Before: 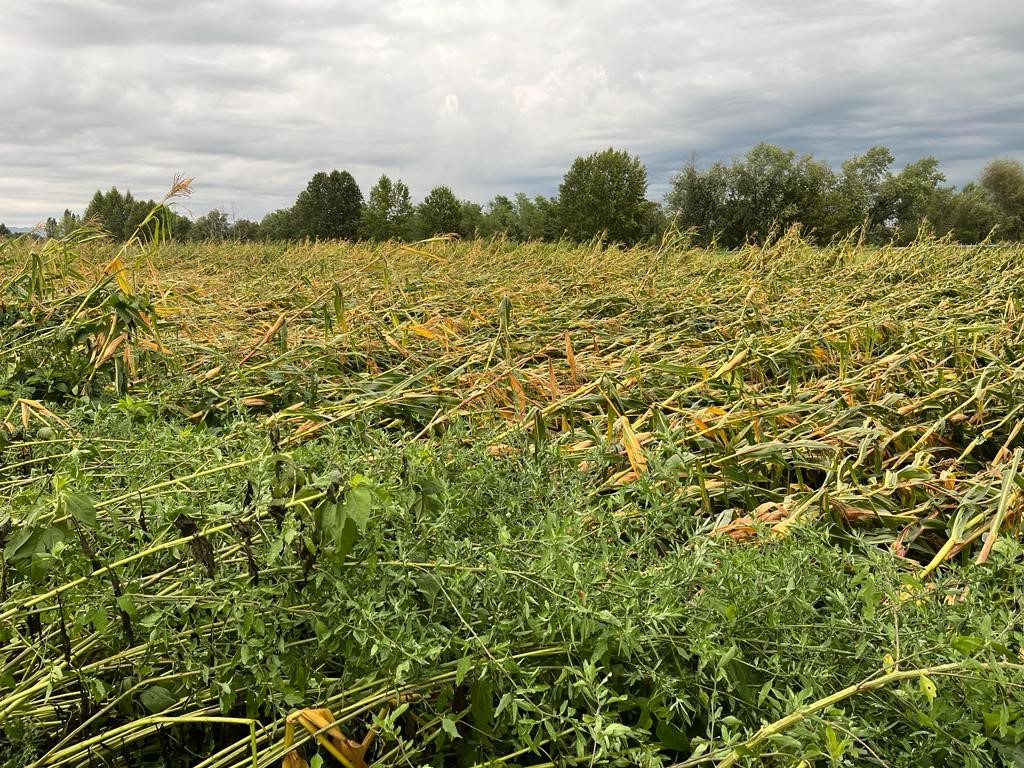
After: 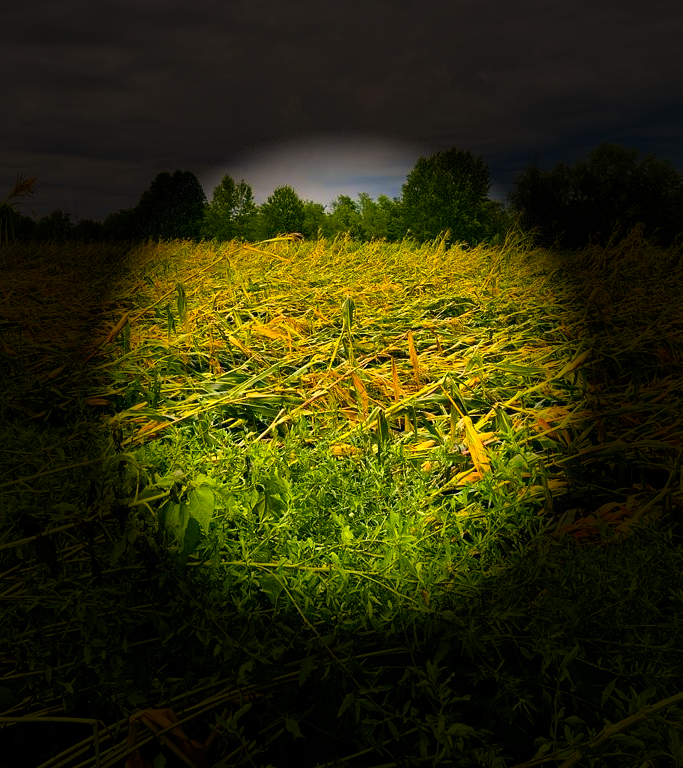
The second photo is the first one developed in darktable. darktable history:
tone curve: curves: ch0 [(0, 0) (0.584, 0.595) (1, 1)], color space Lab, independent channels, preserve colors none
vignetting: fall-off start 31.98%, fall-off radius 35.52%, brightness -0.985, saturation 0.494, dithering 8-bit output
color correction: highlights a* 5.48, highlights b* 5.32, shadows a* -3.95, shadows b* -5.27
exposure: black level correction 0, compensate exposure bias true, compensate highlight preservation false
local contrast: mode bilateral grid, contrast 21, coarseness 50, detail 147%, midtone range 0.2
color balance rgb: shadows lift › luminance -8.015%, shadows lift › chroma 2.101%, shadows lift › hue 162.45°, perceptual saturation grading › global saturation 40.198%, global vibrance 40.238%
crop: left 15.402%, right 17.81%
